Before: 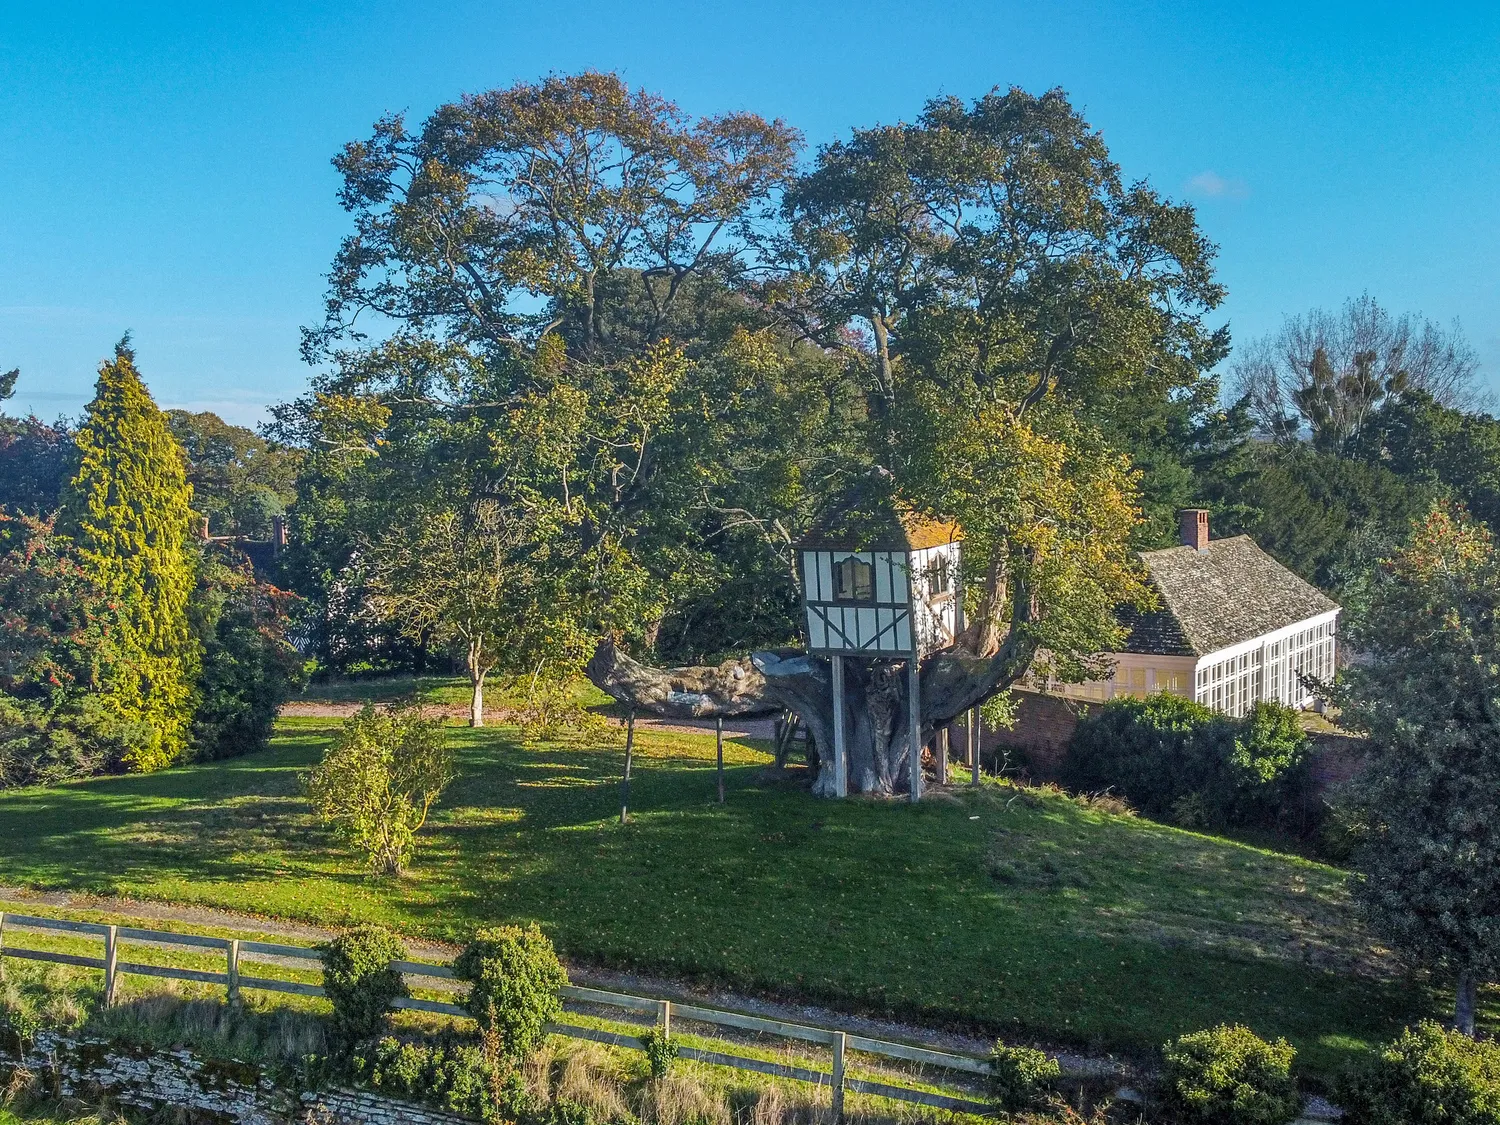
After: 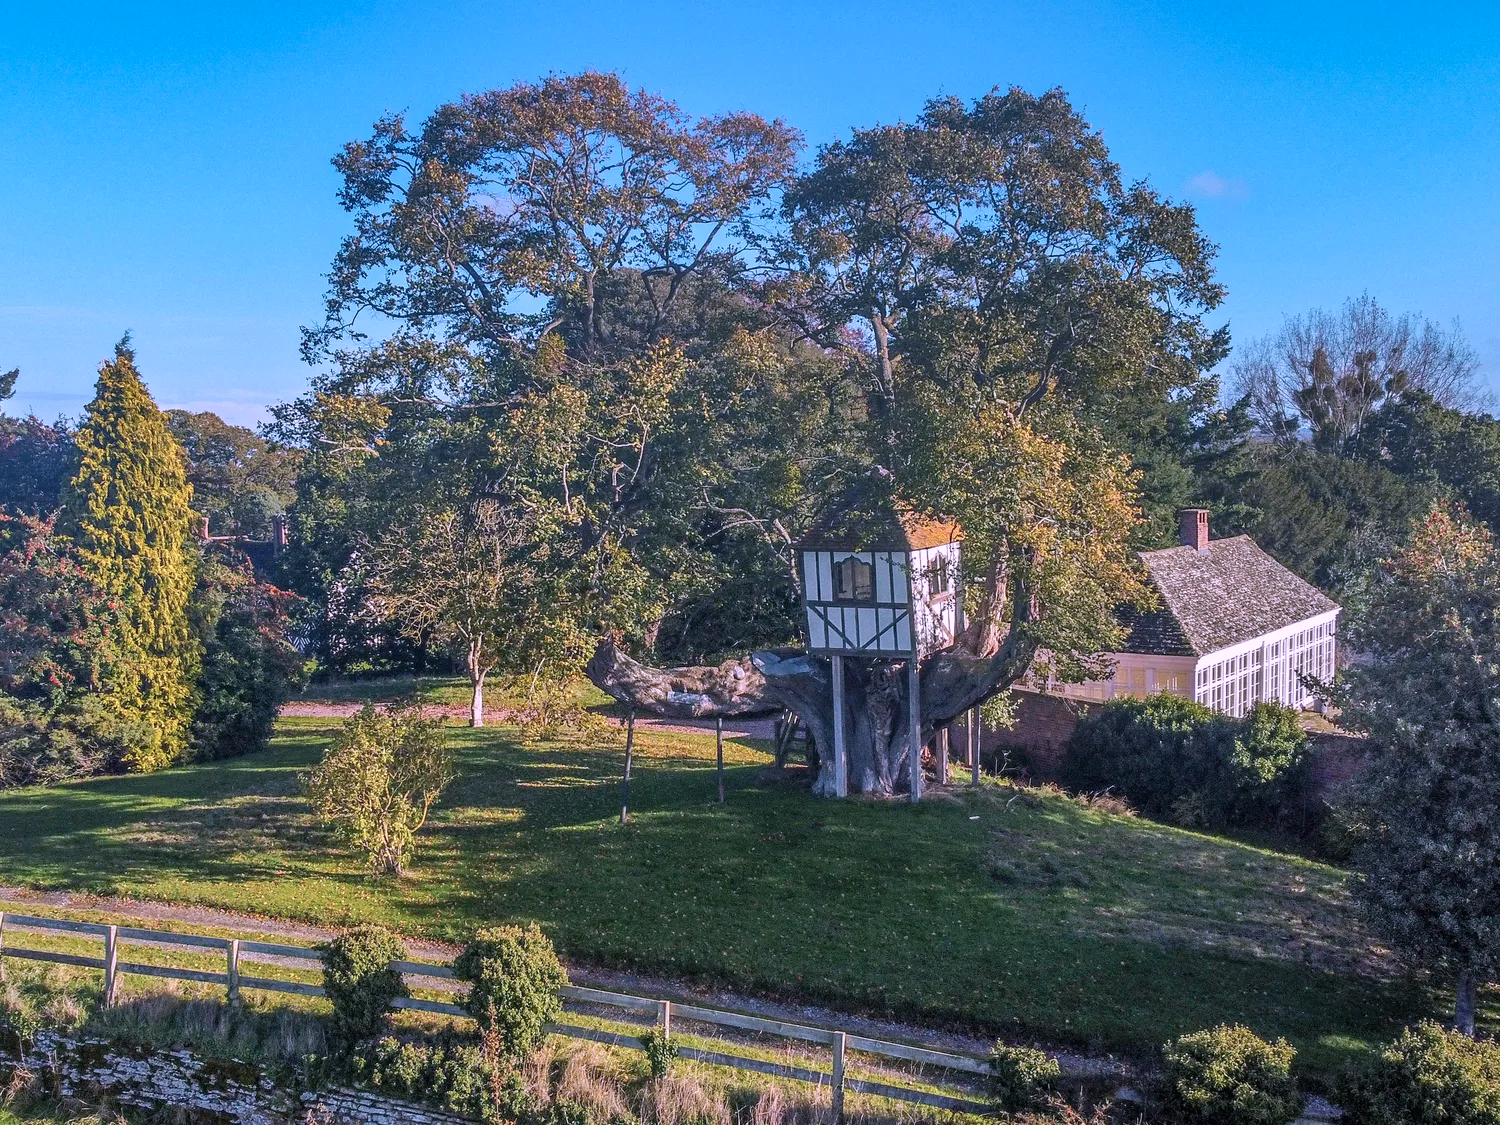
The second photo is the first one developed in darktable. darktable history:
color correction: highlights a* 15.03, highlights b* -24.58
